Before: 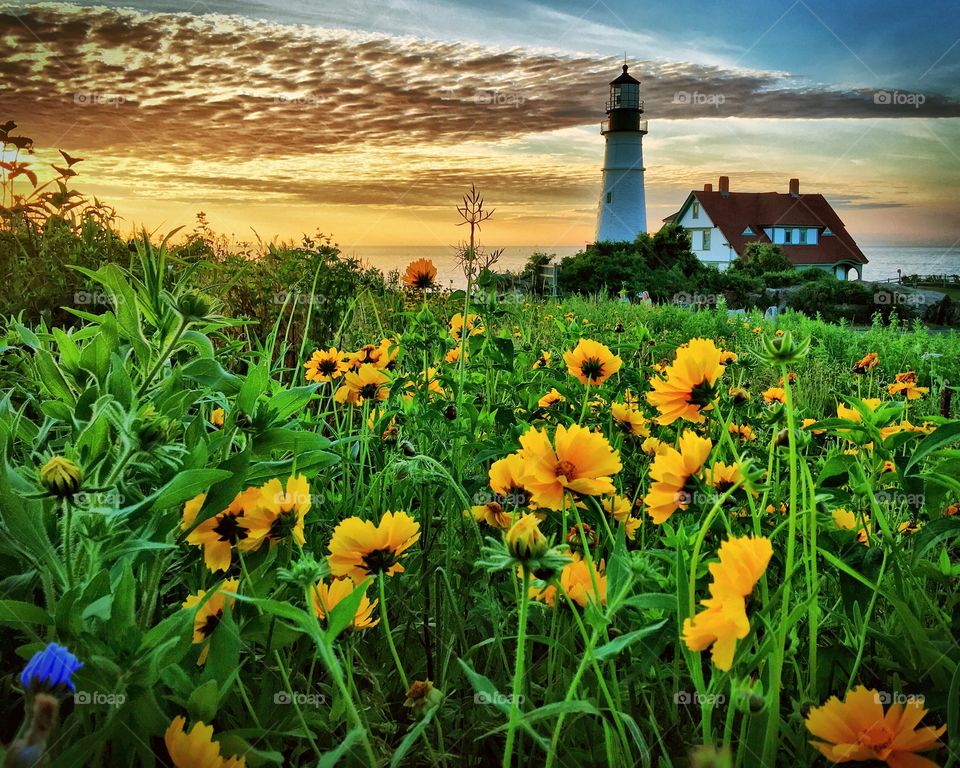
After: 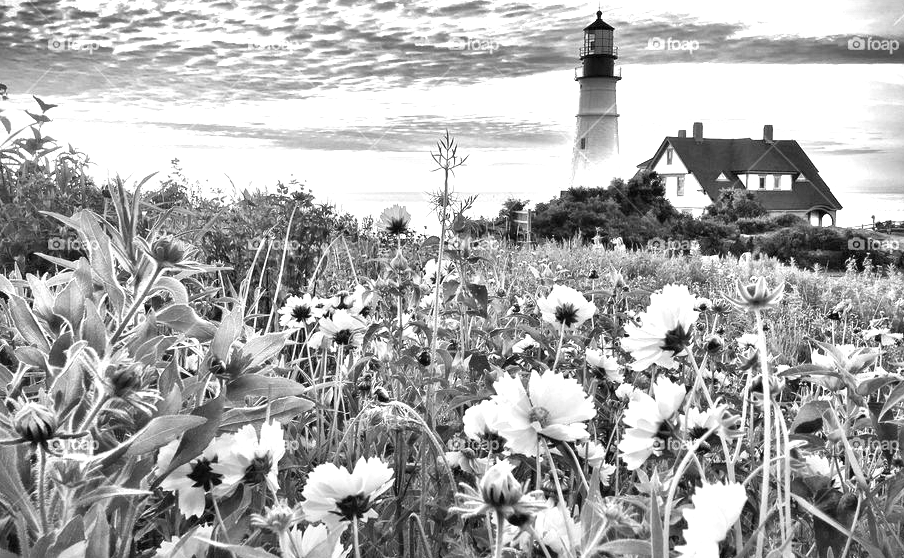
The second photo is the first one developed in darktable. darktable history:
crop: left 2.803%, top 7.099%, right 2.974%, bottom 20.188%
color zones: curves: ch0 [(0, 0.613) (0.01, 0.613) (0.245, 0.448) (0.498, 0.529) (0.642, 0.665) (0.879, 0.777) (0.99, 0.613)]; ch1 [(0, 0) (0.143, 0) (0.286, 0) (0.429, 0) (0.571, 0) (0.714, 0) (0.857, 0)]
exposure: black level correction 0, exposure 1.572 EV, compensate highlight preservation false
